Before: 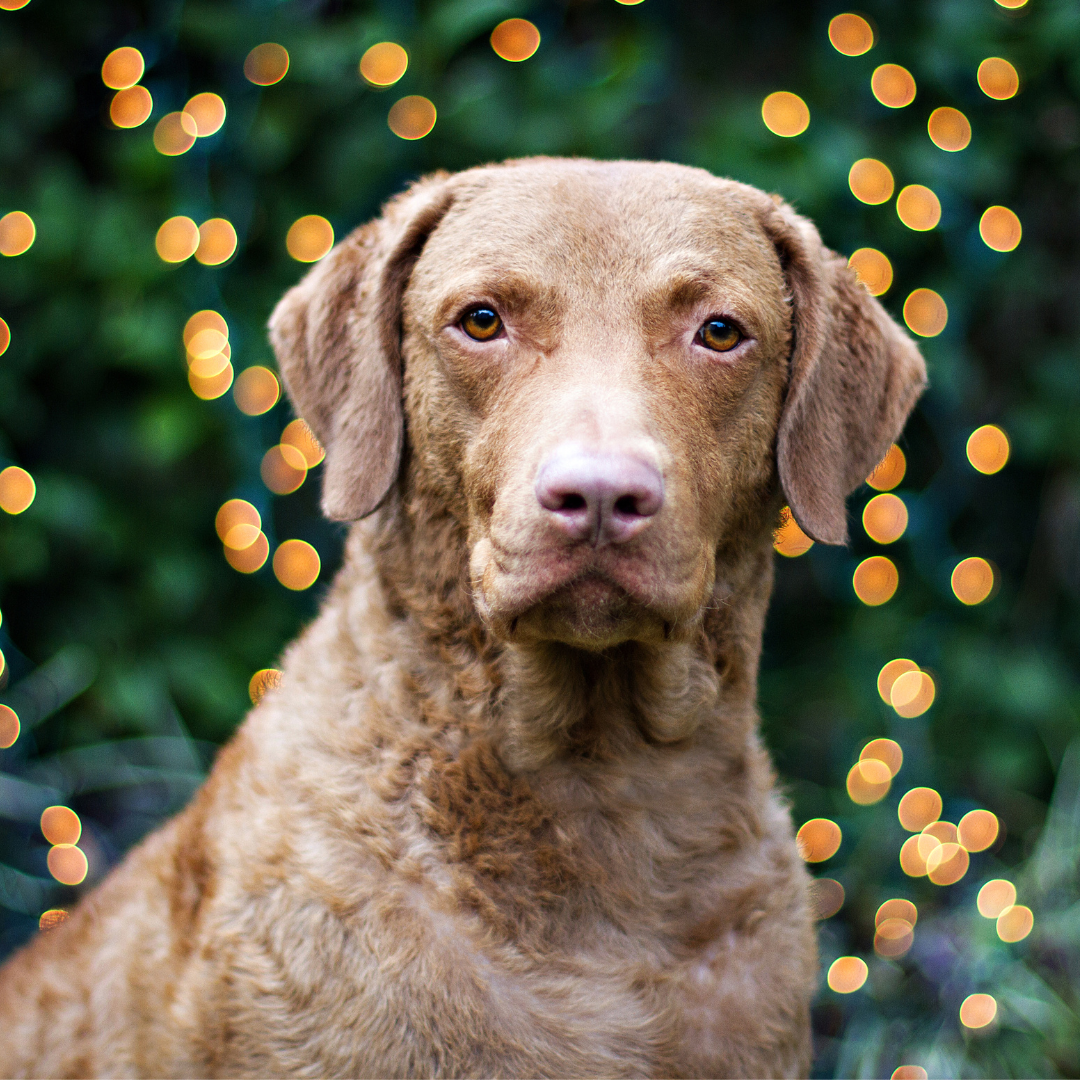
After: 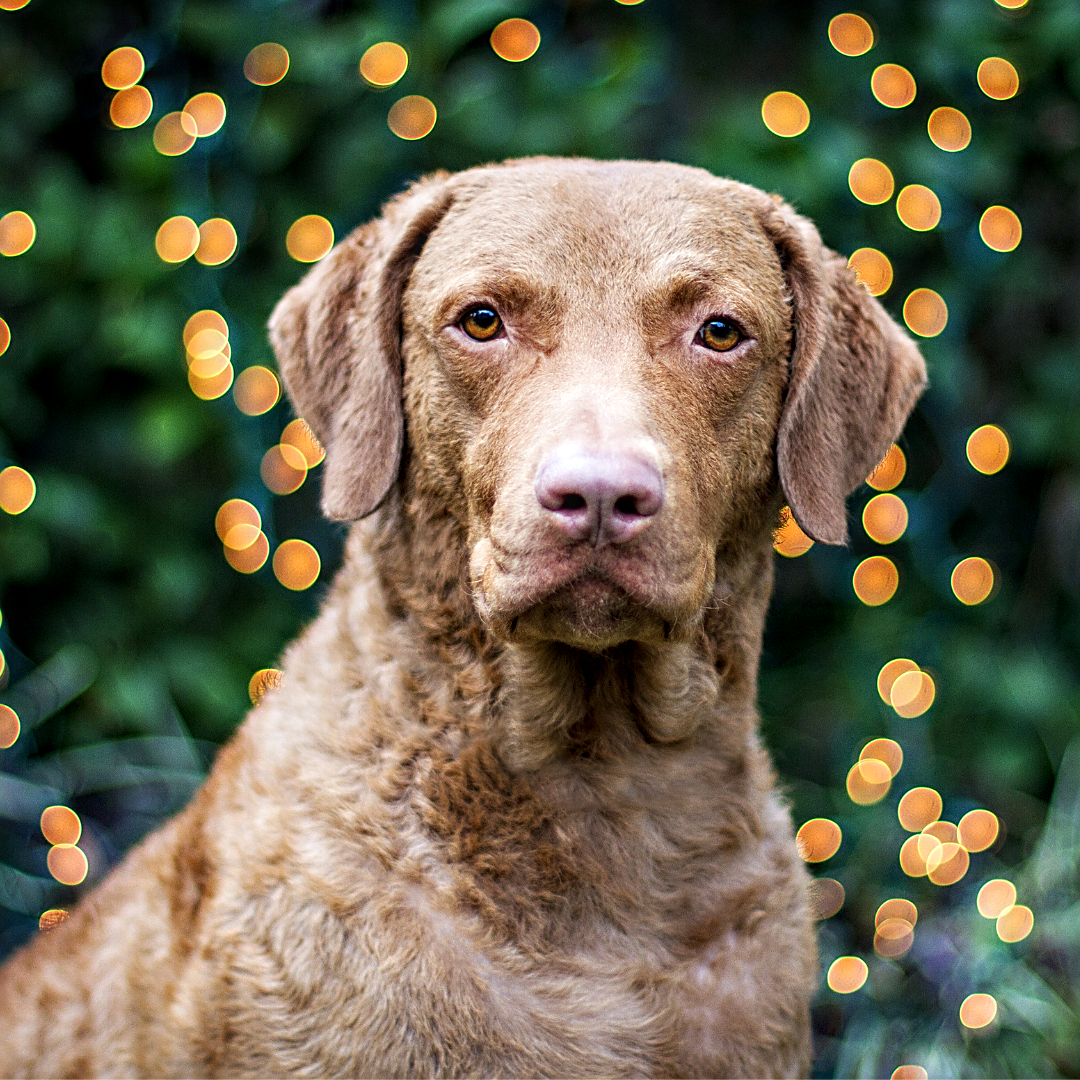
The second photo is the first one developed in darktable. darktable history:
sharpen: on, module defaults
base curve: curves: ch0 [(0, 0) (0.472, 0.508) (1, 1)]
local contrast: on, module defaults
